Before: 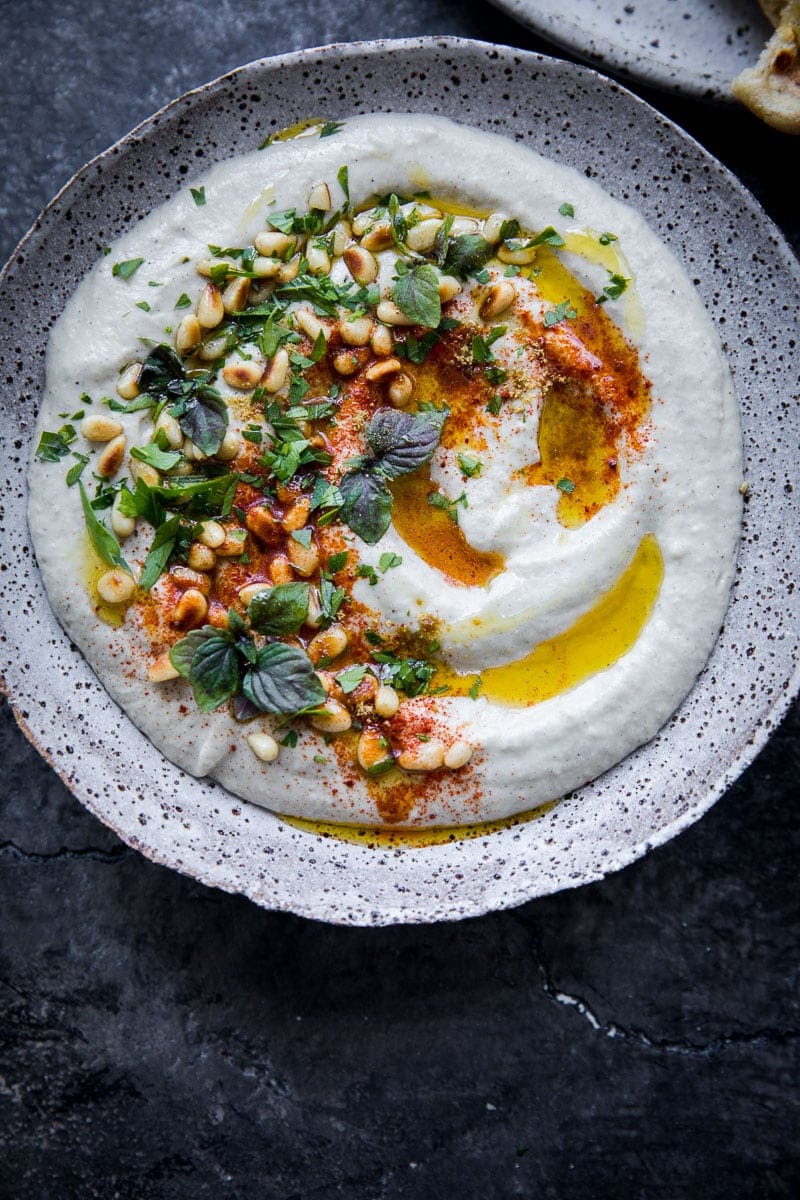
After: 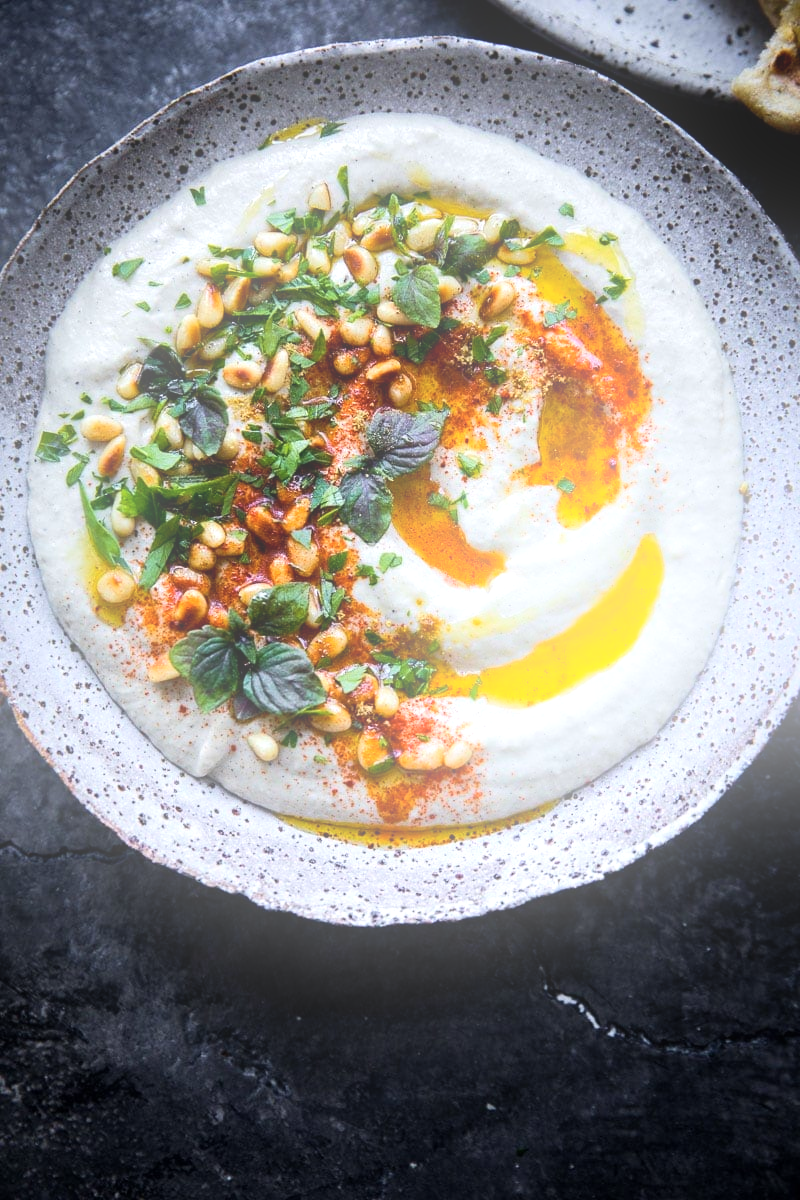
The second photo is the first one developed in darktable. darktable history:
exposure: compensate highlight preservation false
bloom: on, module defaults
tone equalizer: -8 EV -0.417 EV, -7 EV -0.389 EV, -6 EV -0.333 EV, -5 EV -0.222 EV, -3 EV 0.222 EV, -2 EV 0.333 EV, -1 EV 0.389 EV, +0 EV 0.417 EV, edges refinement/feathering 500, mask exposure compensation -1.57 EV, preserve details no
